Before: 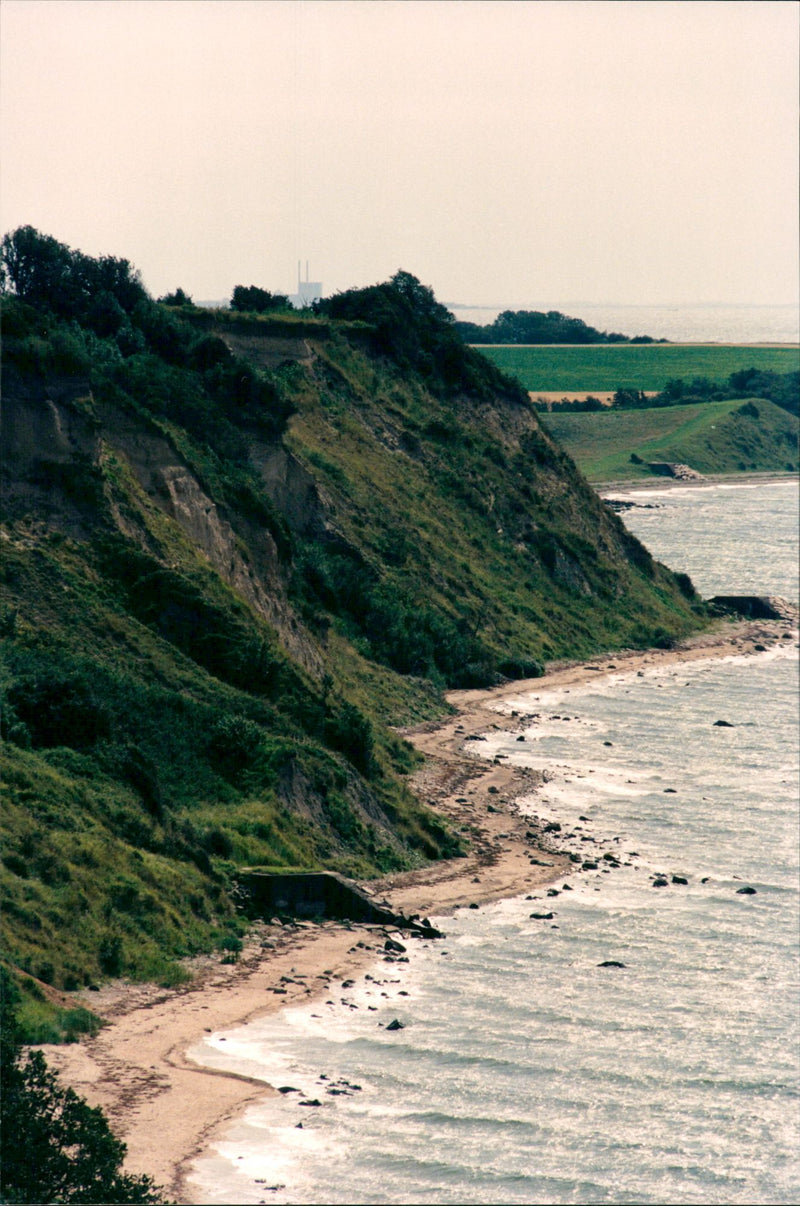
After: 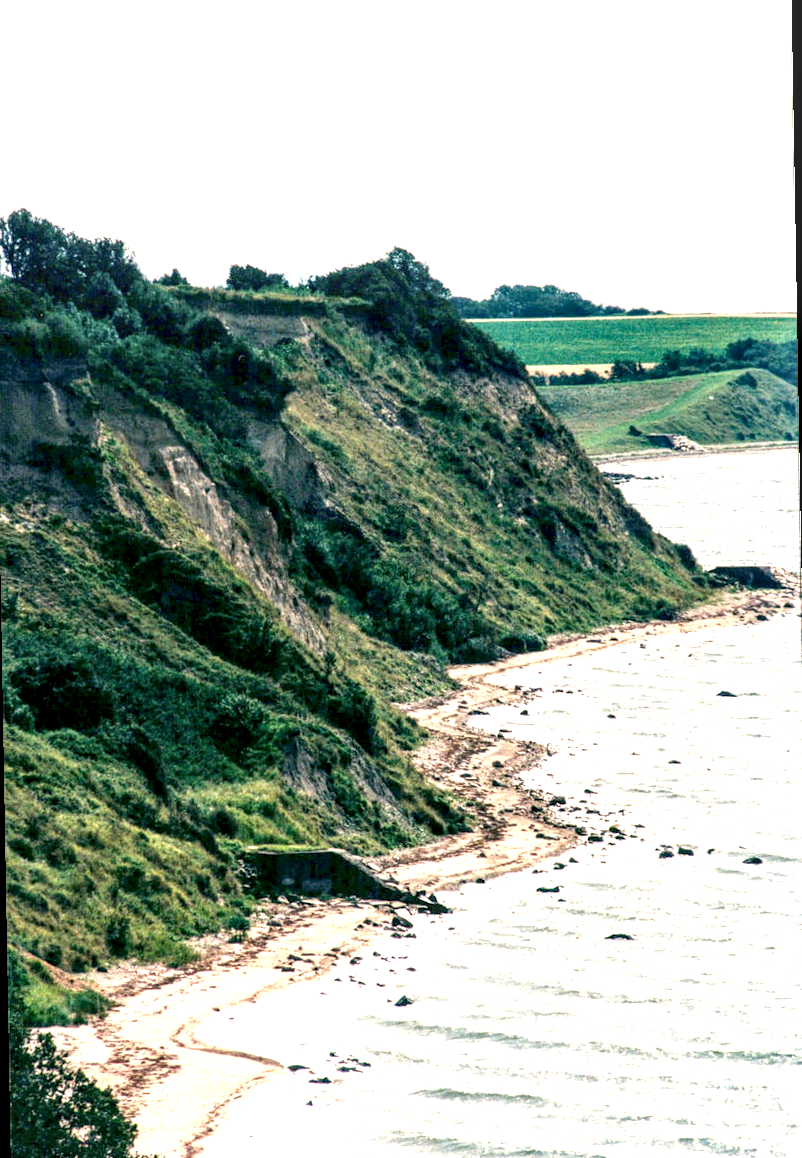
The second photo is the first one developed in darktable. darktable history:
local contrast: detail 160%
rotate and perspective: rotation -1°, crop left 0.011, crop right 0.989, crop top 0.025, crop bottom 0.975
exposure: black level correction 0.001, exposure 1.3 EV, compensate highlight preservation false
